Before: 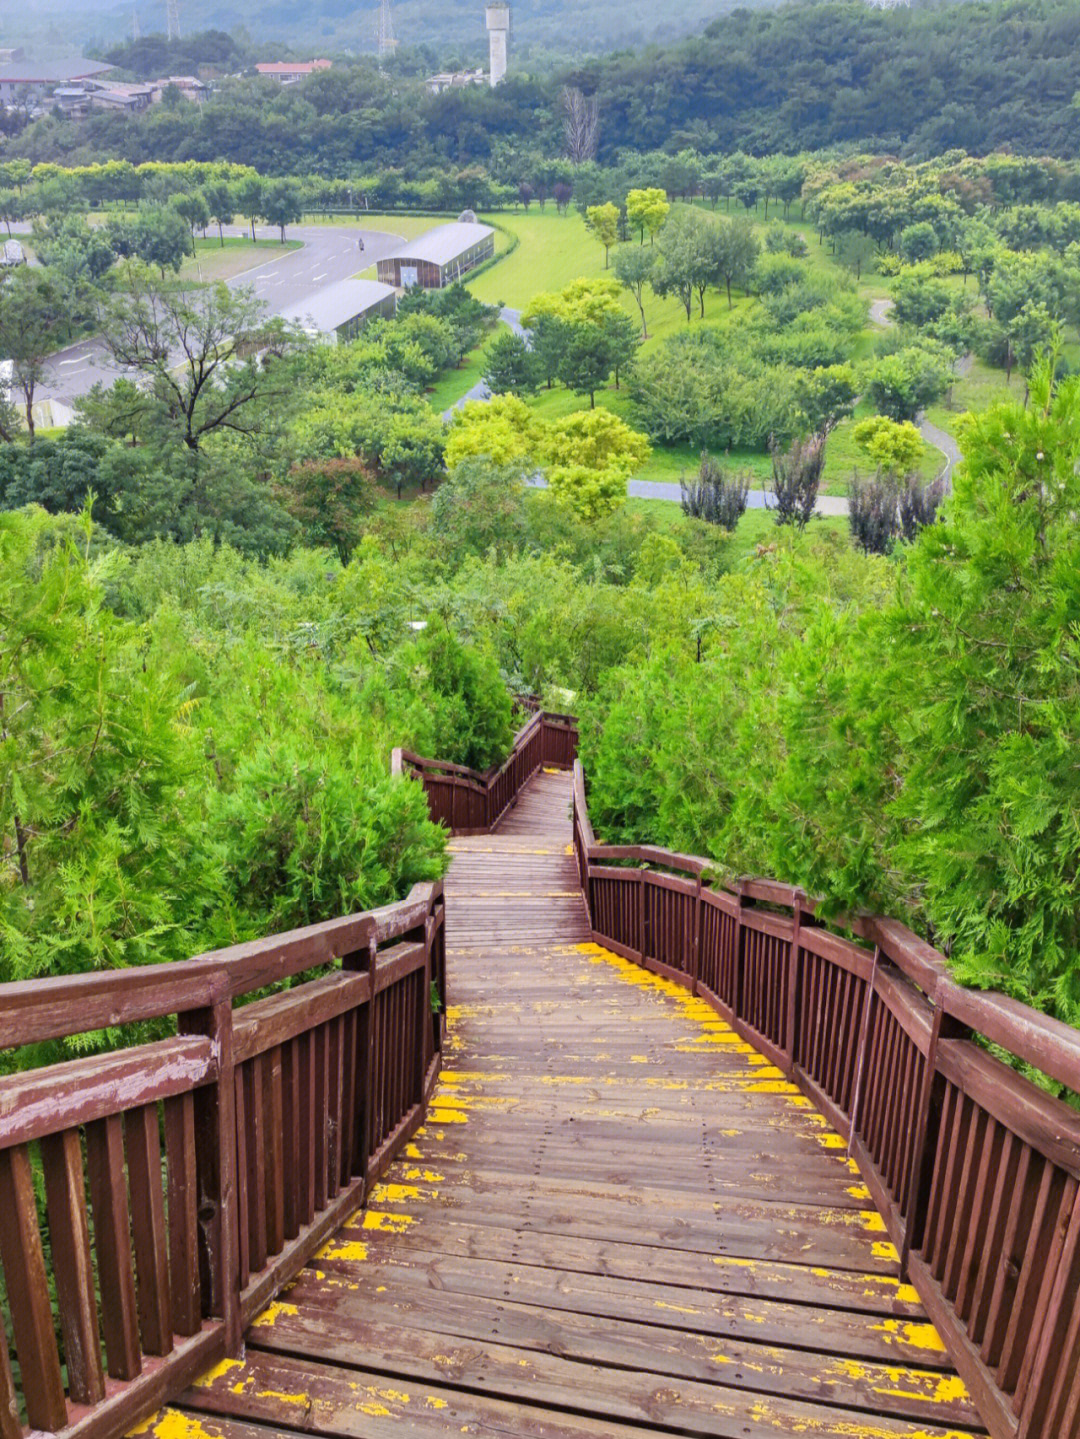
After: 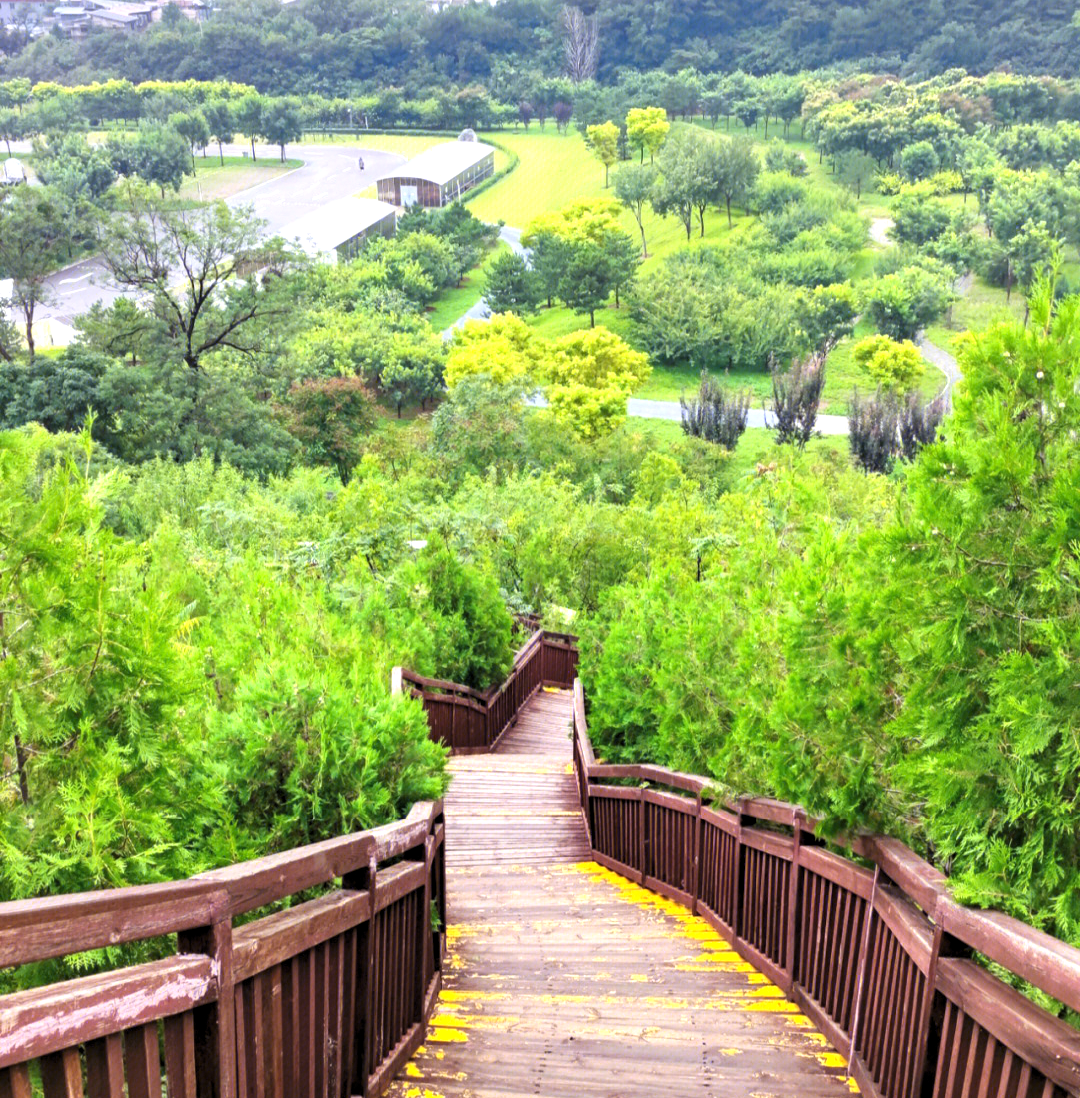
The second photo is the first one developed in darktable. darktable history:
exposure: black level correction 0, exposure 0.5 EV, compensate highlight preservation false
crop: top 5.686%, bottom 18.004%
levels: levels [0.062, 0.494, 0.925]
